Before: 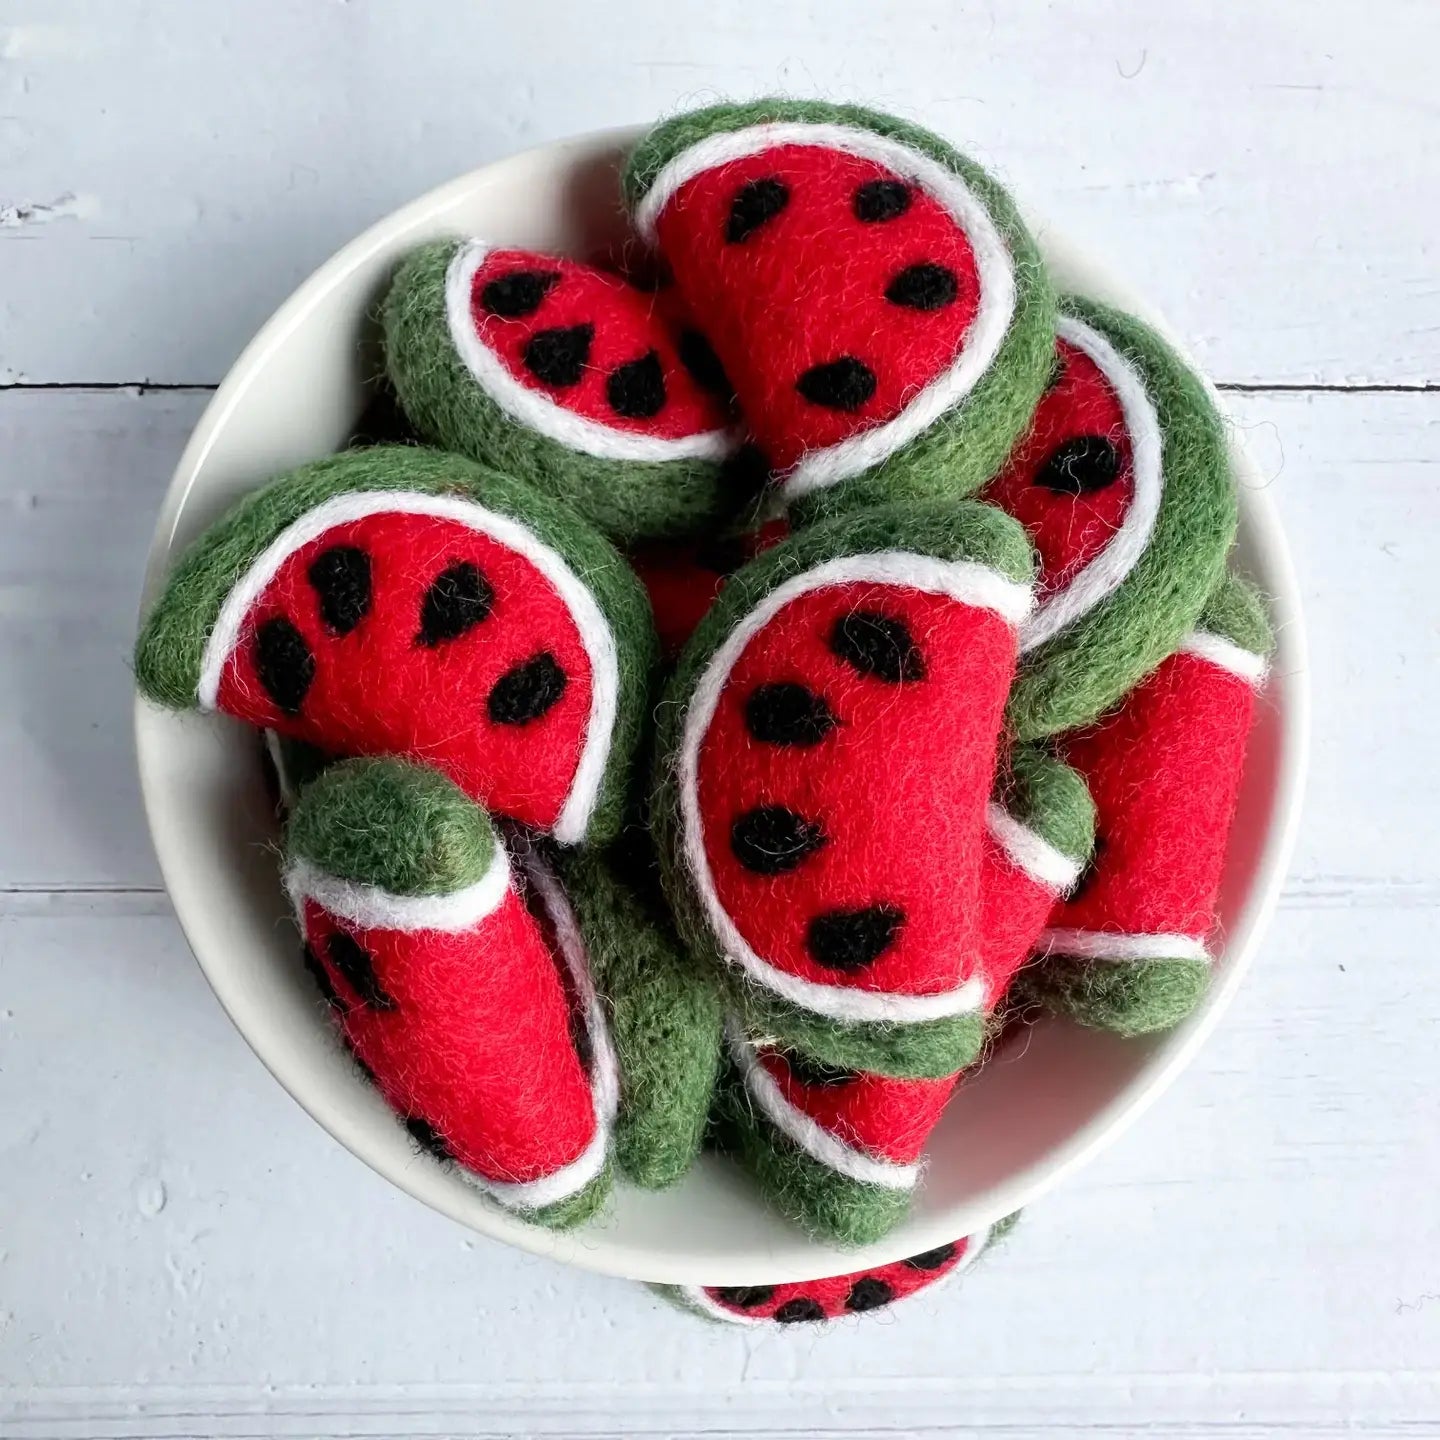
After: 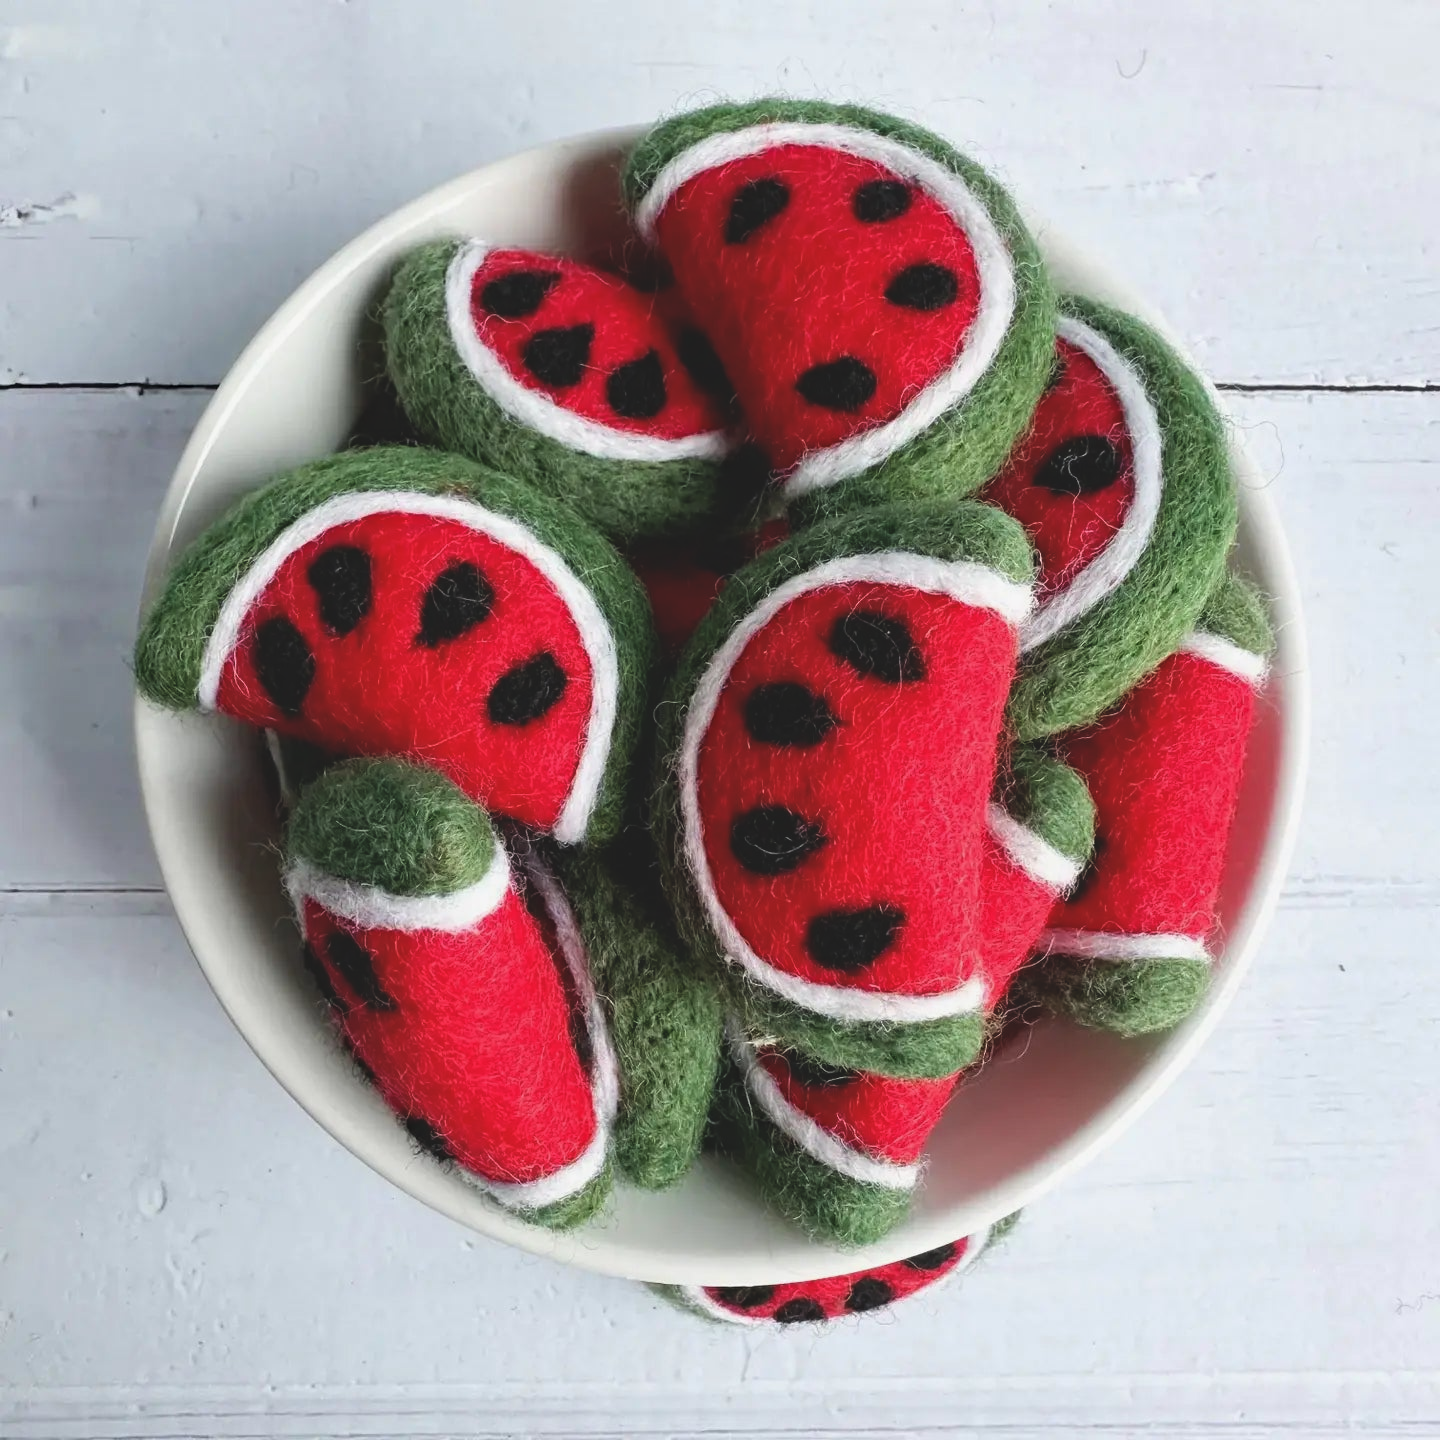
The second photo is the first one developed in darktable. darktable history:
exposure: black level correction -0.015, exposure -0.125 EV, compensate highlight preservation false
haze removal: compatibility mode true, adaptive false
